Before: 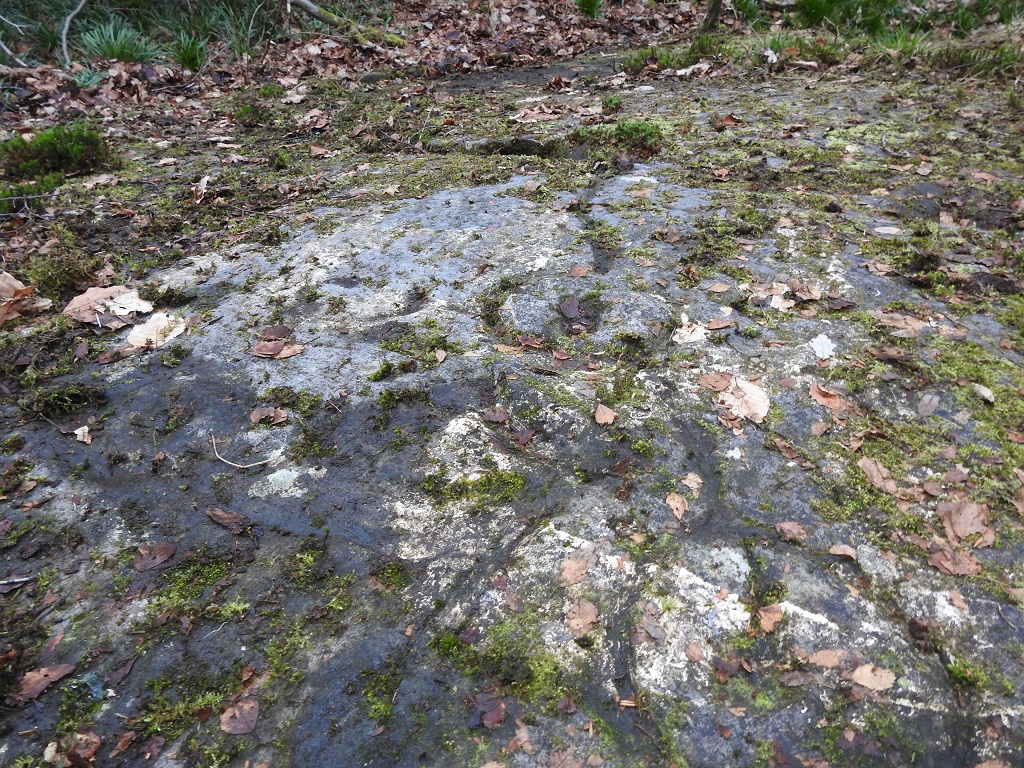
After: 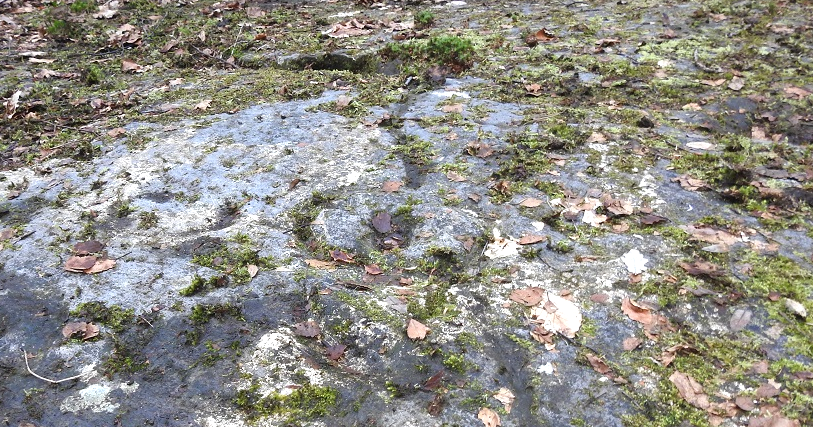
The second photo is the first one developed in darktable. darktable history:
crop: left 18.38%, top 11.092%, right 2.134%, bottom 33.217%
exposure: exposure 0.367 EV, compensate highlight preservation false
